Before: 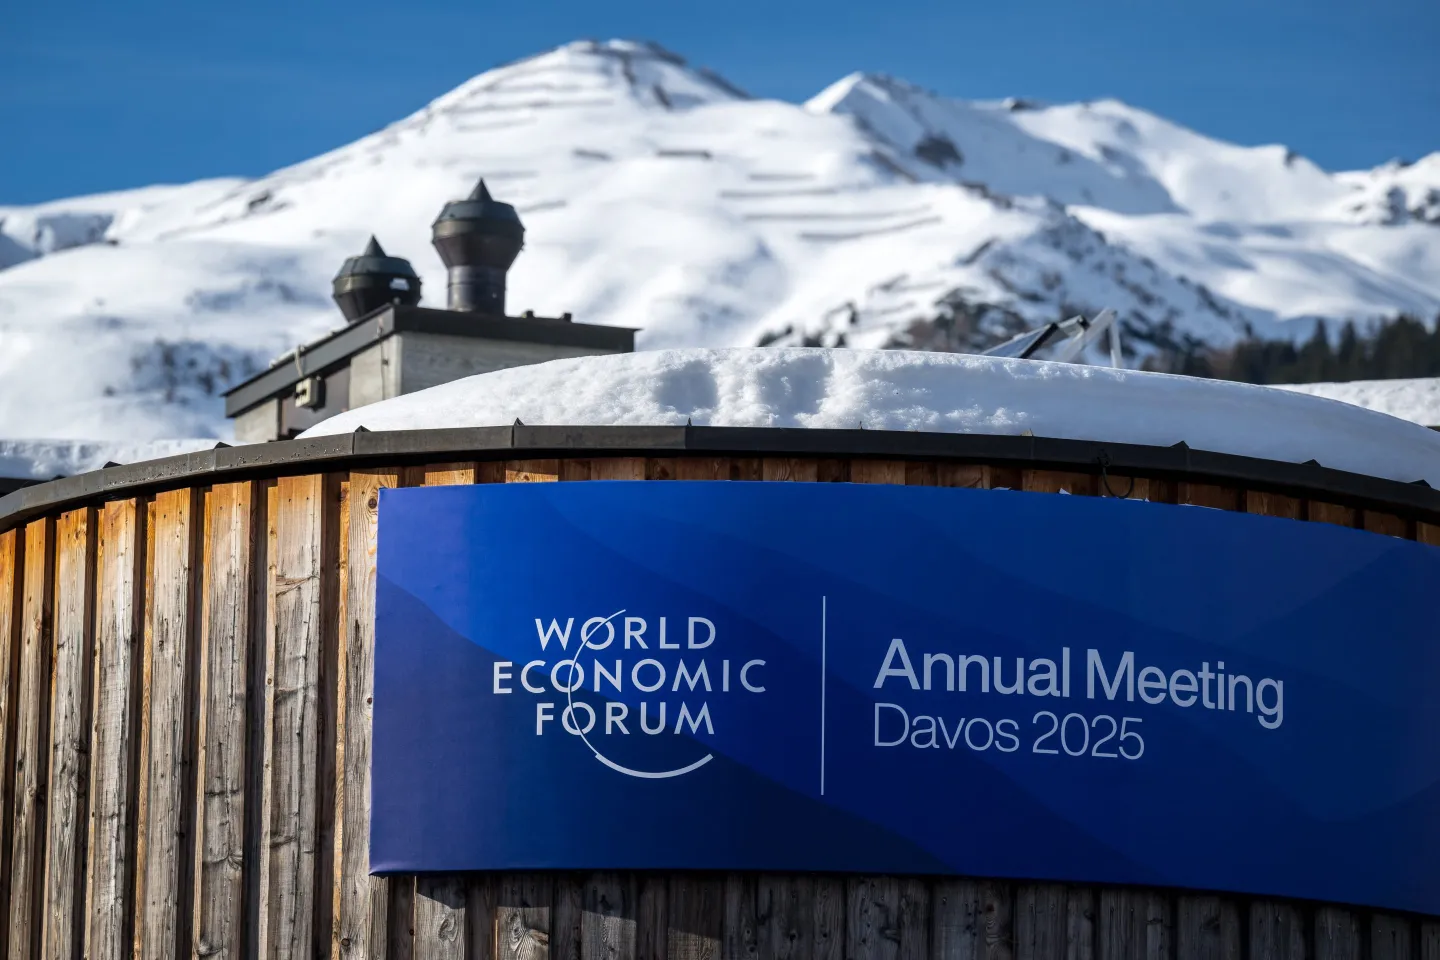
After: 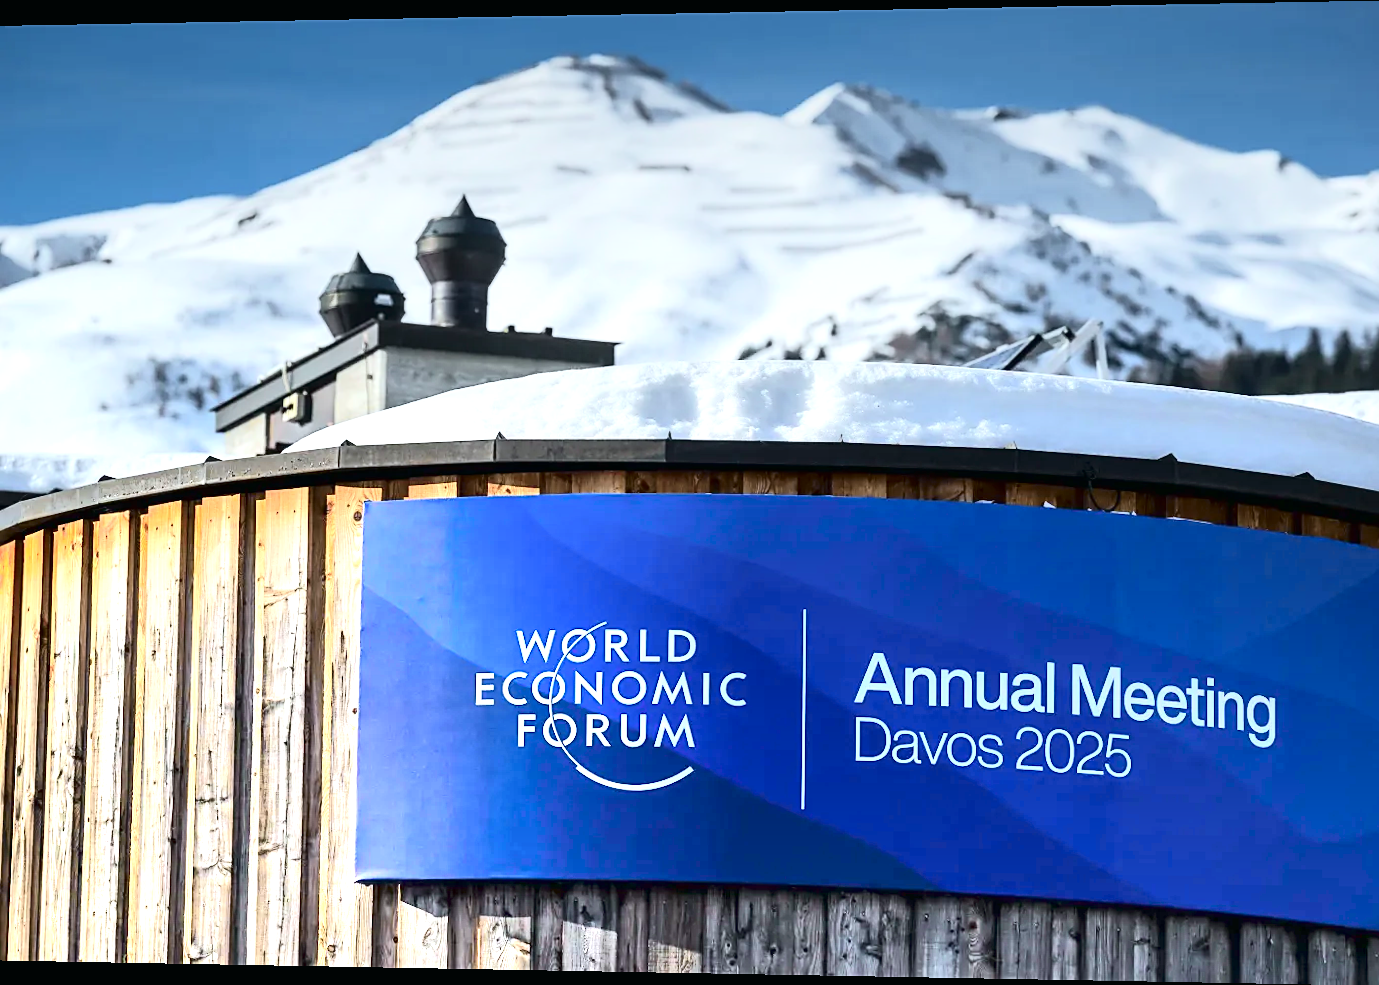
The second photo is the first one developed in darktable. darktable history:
tone curve: curves: ch0 [(0, 0.008) (0.081, 0.044) (0.177, 0.123) (0.283, 0.253) (0.427, 0.441) (0.495, 0.524) (0.661, 0.756) (0.796, 0.859) (1, 0.951)]; ch1 [(0, 0) (0.161, 0.092) (0.35, 0.33) (0.392, 0.392) (0.427, 0.426) (0.479, 0.472) (0.505, 0.5) (0.521, 0.519) (0.567, 0.556) (0.583, 0.588) (0.625, 0.627) (0.678, 0.733) (1, 1)]; ch2 [(0, 0) (0.346, 0.362) (0.404, 0.427) (0.502, 0.499) (0.523, 0.522) (0.544, 0.561) (0.58, 0.59) (0.629, 0.642) (0.717, 0.678) (1, 1)], color space Lab, independent channels, preserve colors none
crop: right 4.126%, bottom 0.031%
rotate and perspective: lens shift (horizontal) -0.055, automatic cropping off
exposure: compensate highlight preservation false
white balance: red 0.988, blue 1.017
sharpen: radius 1.864, amount 0.398, threshold 1.271
graduated density: density -3.9 EV
